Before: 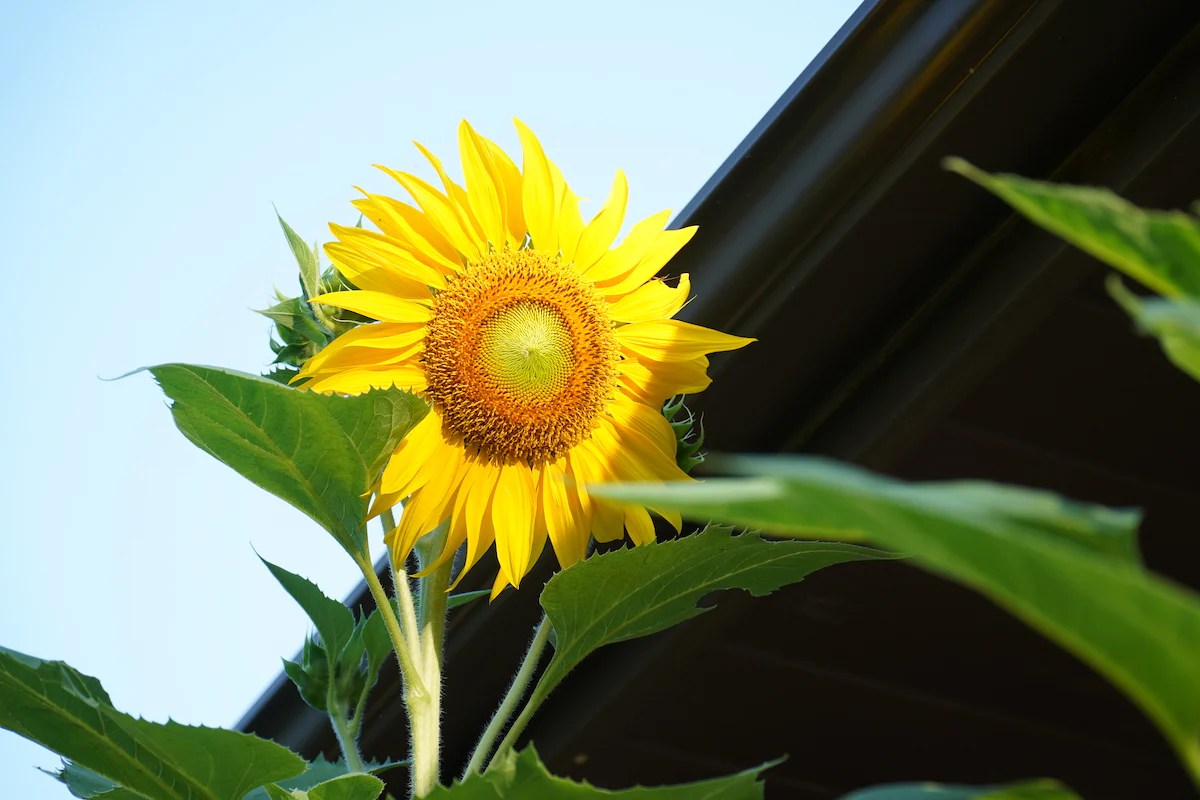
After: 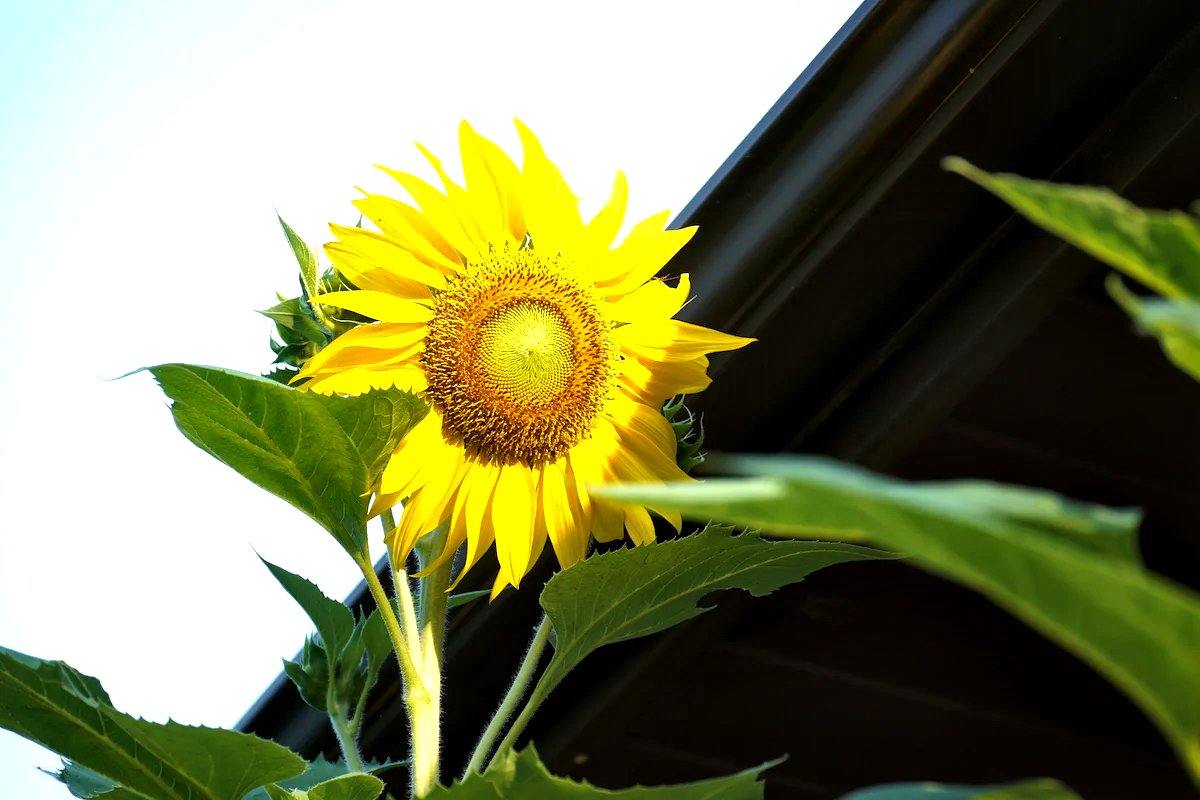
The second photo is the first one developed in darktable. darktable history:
color correction: highlights b* -0.003, saturation 0.822
local contrast: mode bilateral grid, contrast 19, coarseness 49, detail 179%, midtone range 0.2
color balance rgb: highlights gain › luminance 7.549%, highlights gain › chroma 1.877%, highlights gain › hue 89.9°, perceptual saturation grading › global saturation 19.608%, perceptual brilliance grading › global brilliance 15.78%, perceptual brilliance grading › shadows -35.644%, global vibrance 34.906%
contrast brightness saturation: saturation -0.046
